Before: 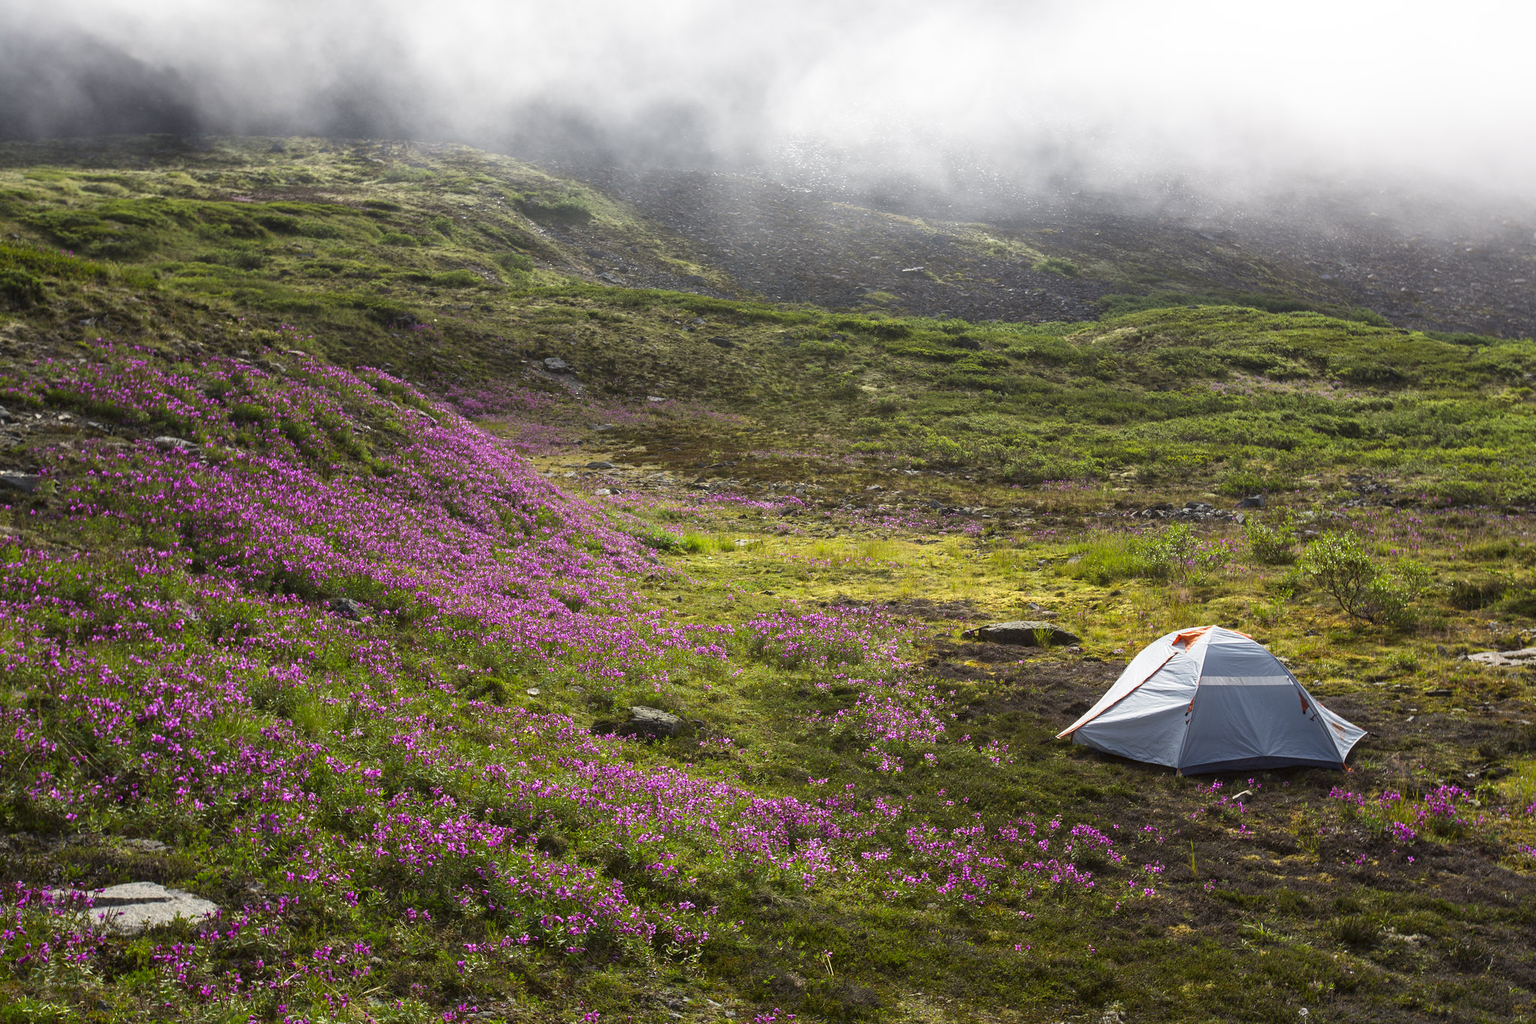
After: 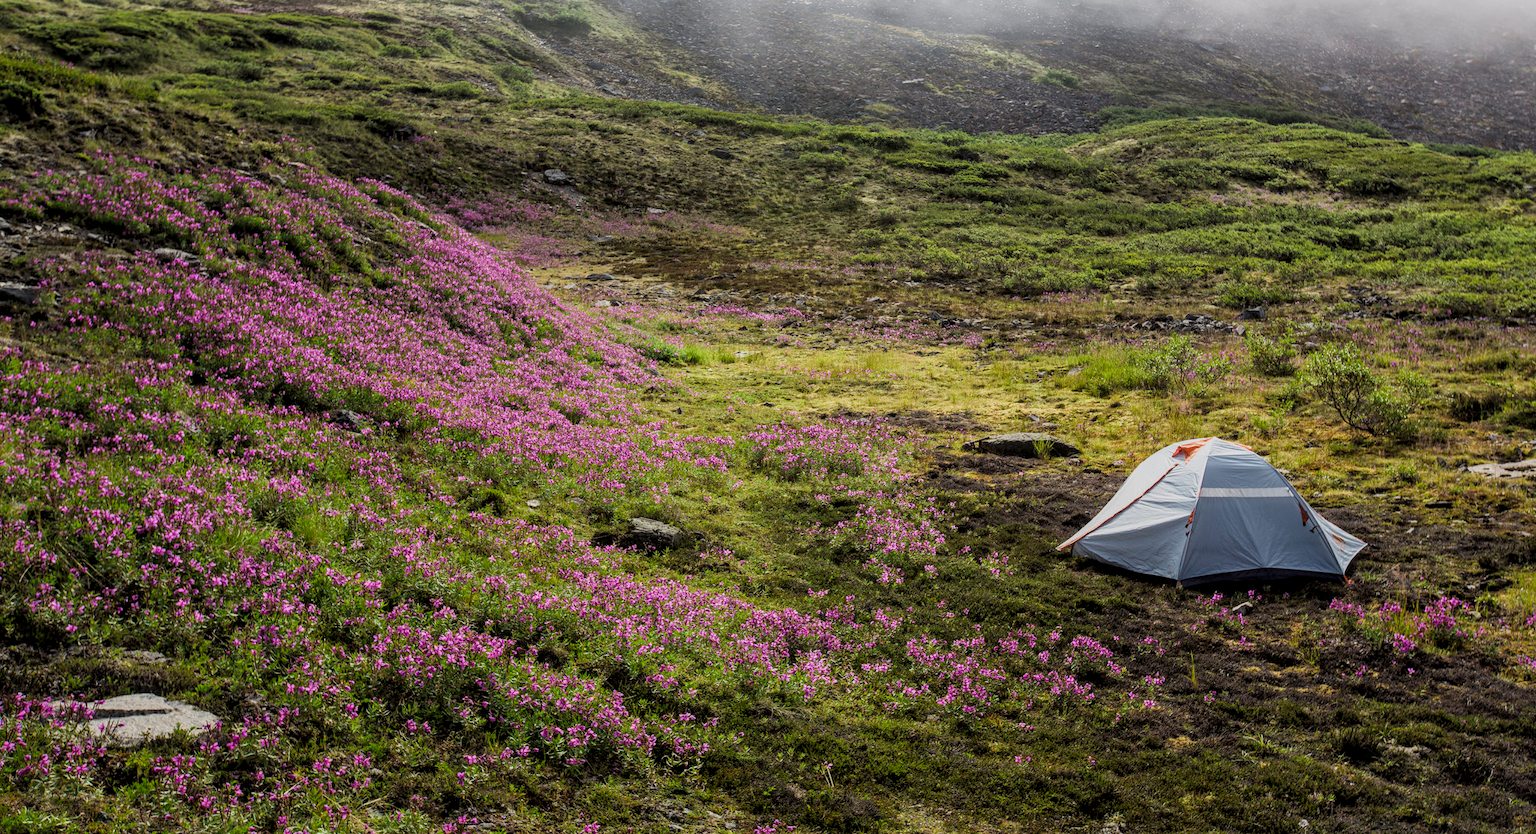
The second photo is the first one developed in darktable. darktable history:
filmic rgb: black relative exposure -7.65 EV, white relative exposure 4.56 EV, hardness 3.61, color science v4 (2020)
local contrast: on, module defaults
crop and rotate: top 18.459%
